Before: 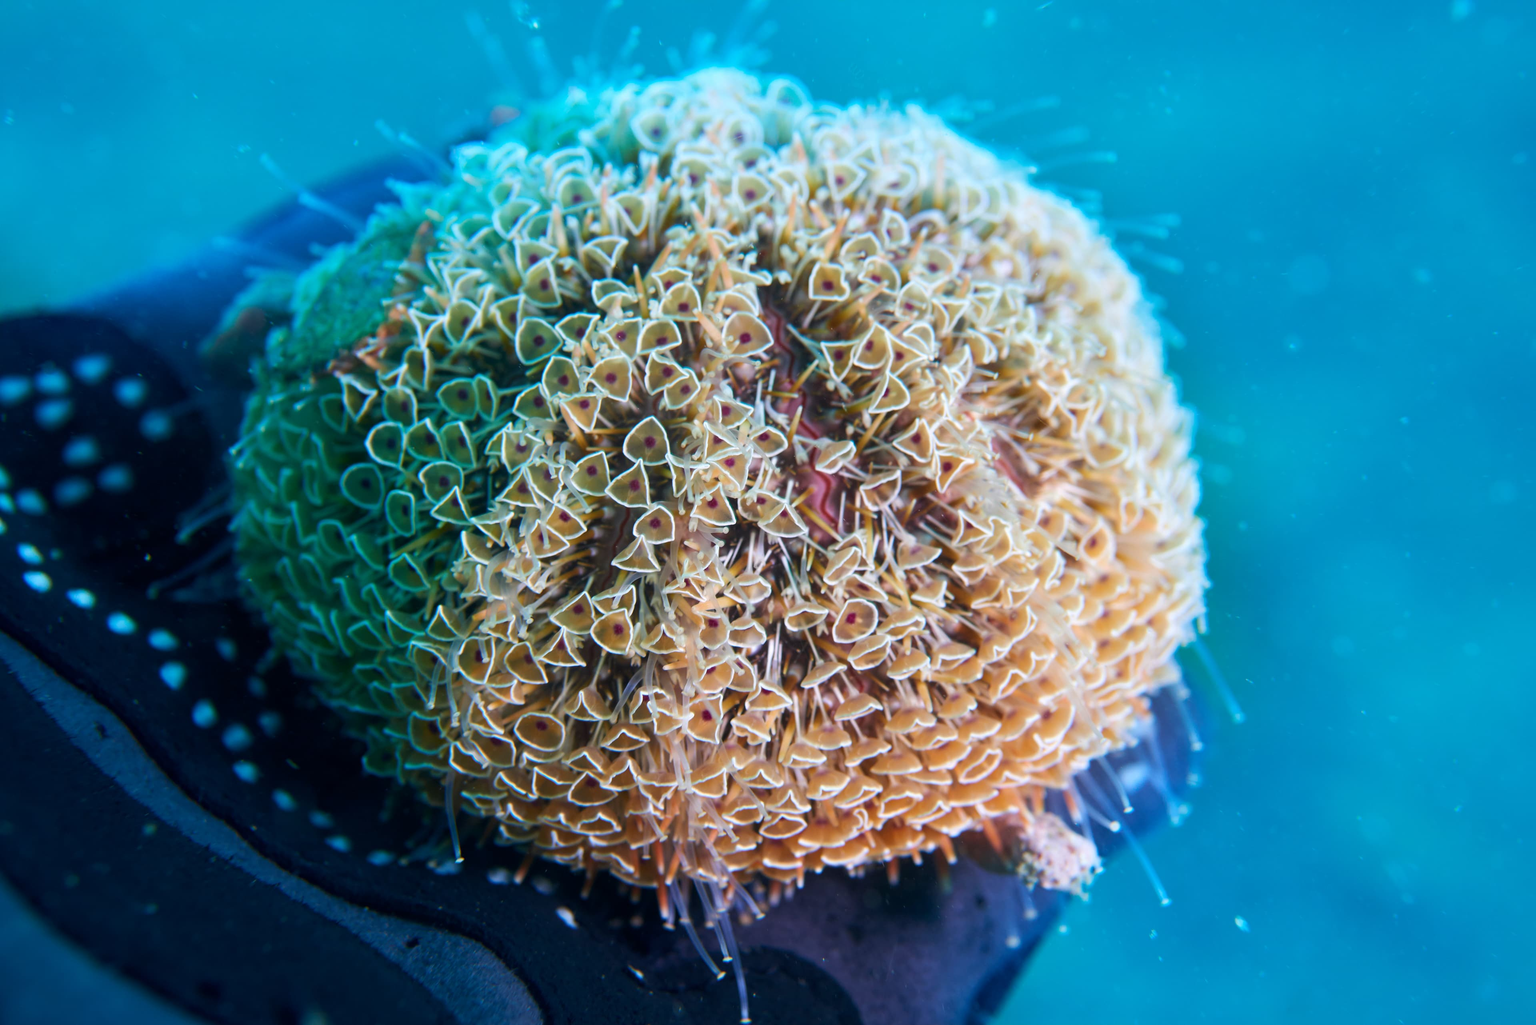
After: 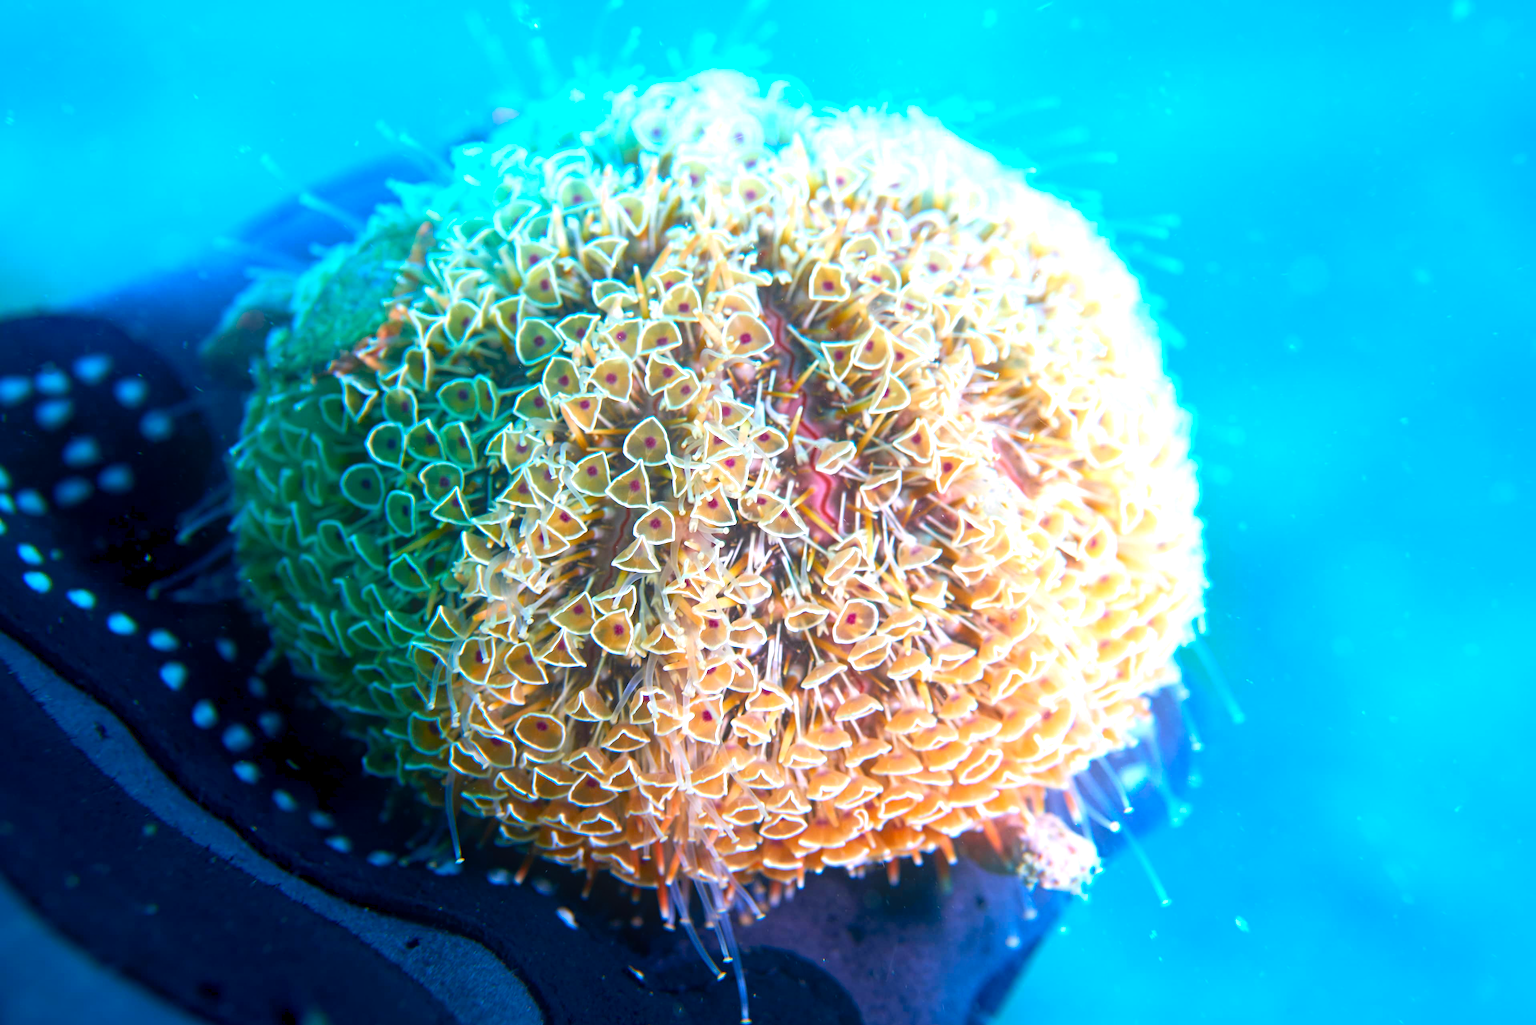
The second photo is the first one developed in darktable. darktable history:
levels: levels [0, 0.374, 0.749]
exposure: black level correction 0.004, exposure 0.017 EV, compensate exposure bias true, compensate highlight preservation false
contrast brightness saturation: contrast 0.044, saturation 0.067
contrast equalizer: octaves 7, y [[0.586, 0.584, 0.576, 0.565, 0.552, 0.539], [0.5 ×6], [0.97, 0.959, 0.919, 0.859, 0.789, 0.717], [0 ×6], [0 ×6]], mix -0.987
